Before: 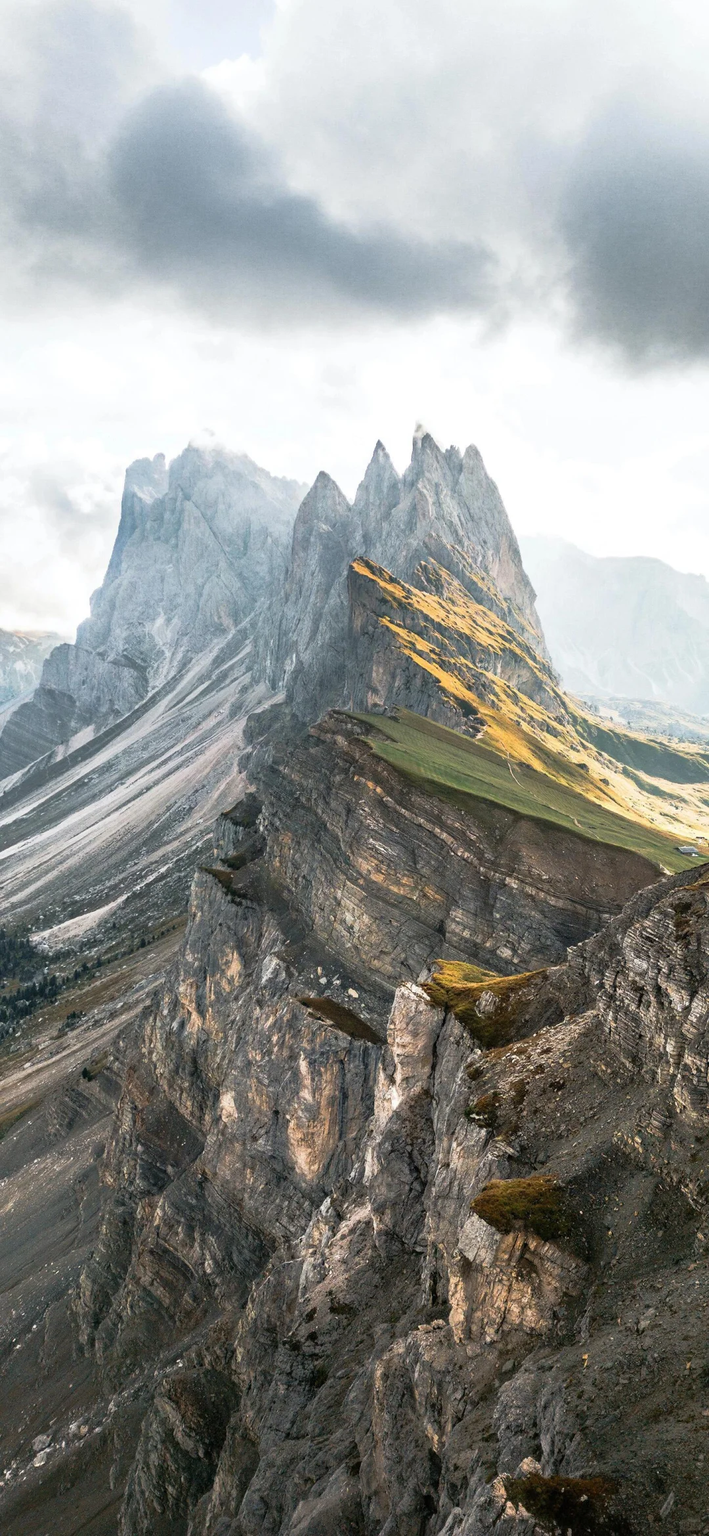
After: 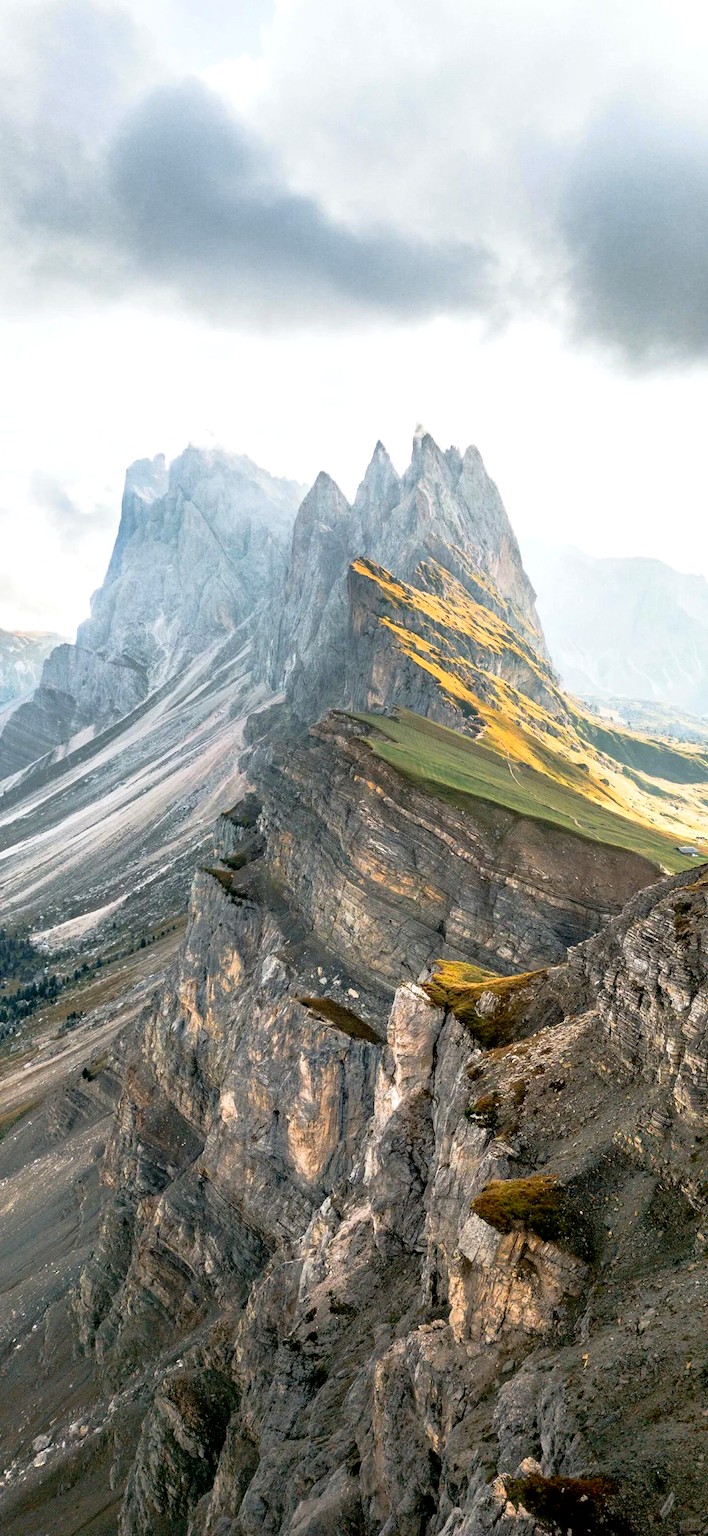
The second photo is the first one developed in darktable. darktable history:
contrast brightness saturation: brightness 0.09, saturation 0.19
exposure: black level correction 0.009, exposure 0.119 EV, compensate highlight preservation false
